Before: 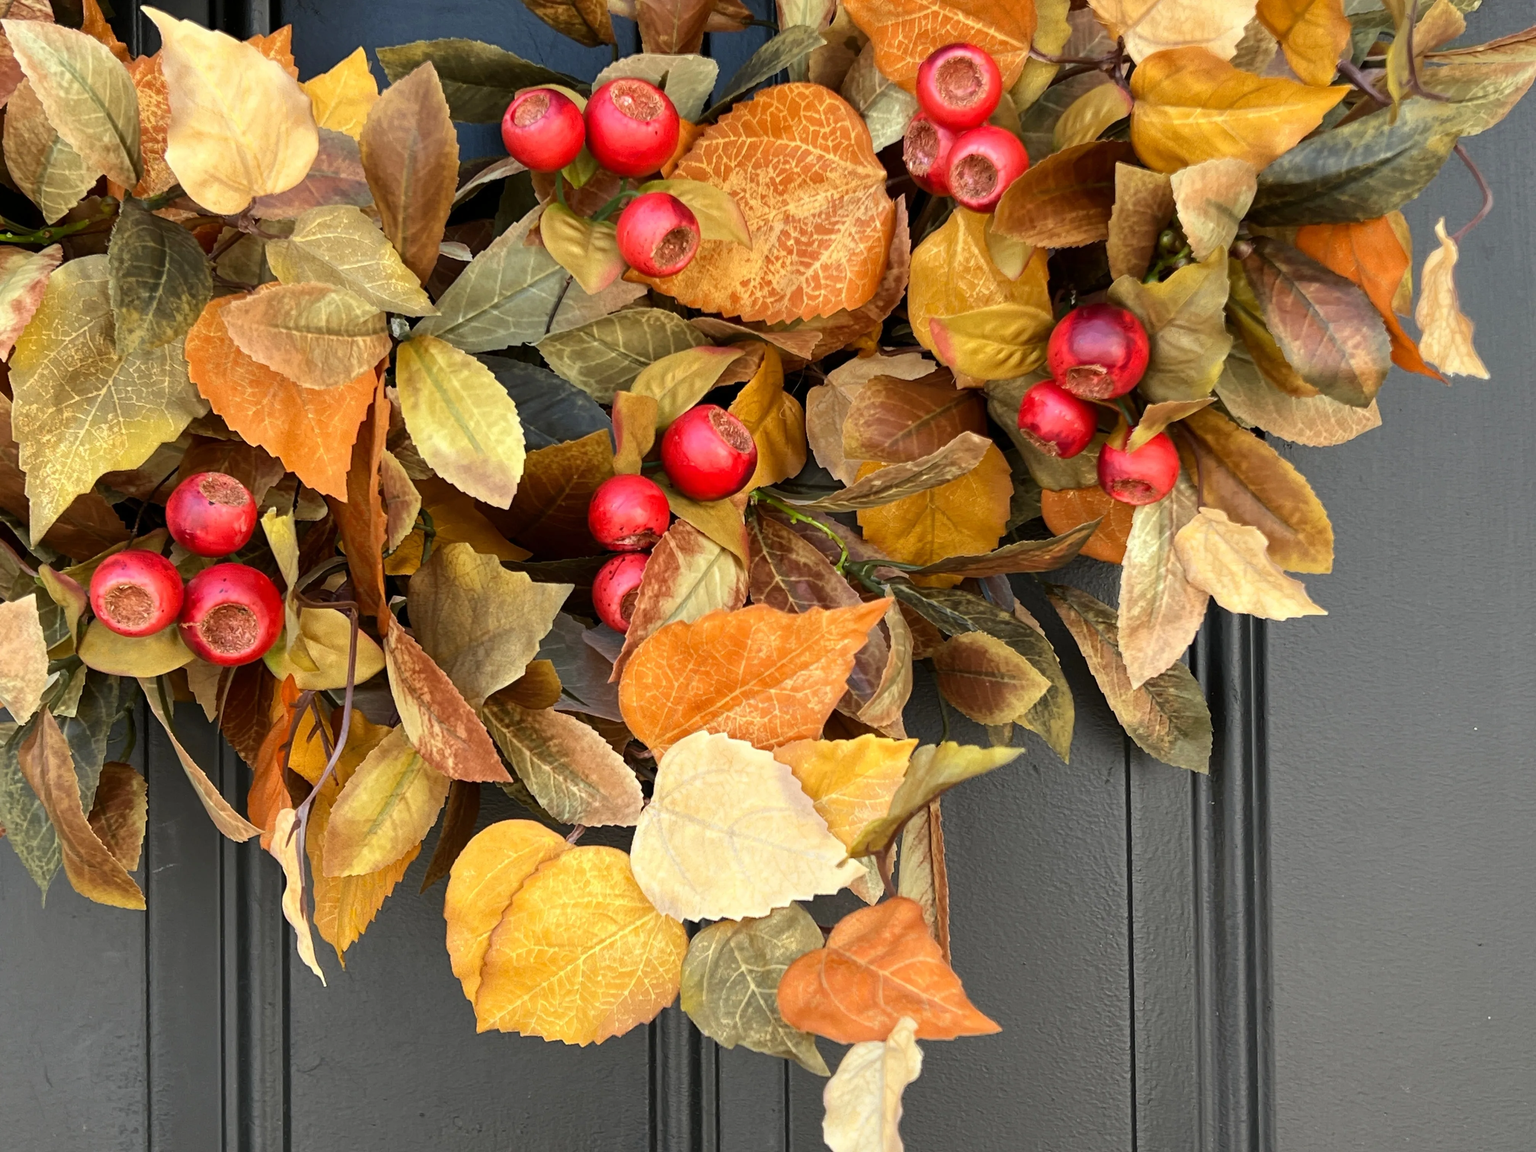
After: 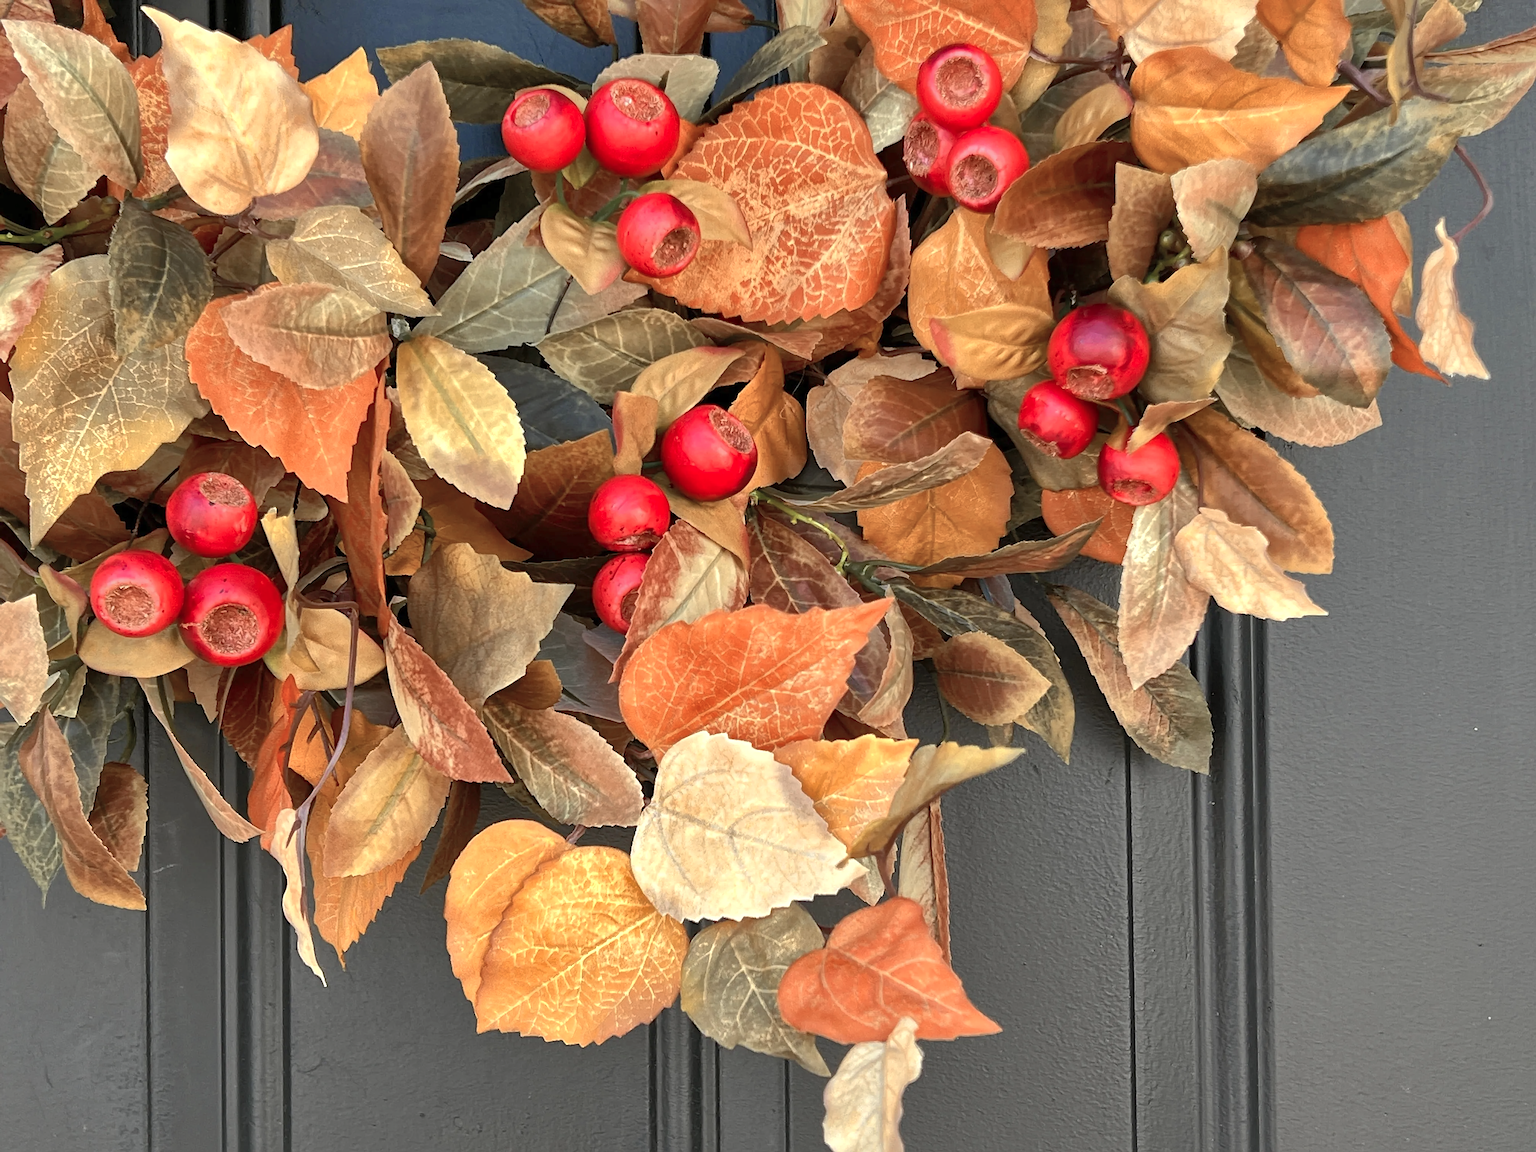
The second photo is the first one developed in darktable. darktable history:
color zones: curves: ch0 [(0, 0.473) (0.001, 0.473) (0.226, 0.548) (0.4, 0.589) (0.525, 0.54) (0.728, 0.403) (0.999, 0.473) (1, 0.473)]; ch1 [(0, 0.619) (0.001, 0.619) (0.234, 0.388) (0.4, 0.372) (0.528, 0.422) (0.732, 0.53) (0.999, 0.619) (1, 0.619)]; ch2 [(0, 0.547) (0.001, 0.547) (0.226, 0.45) (0.4, 0.525) (0.525, 0.585) (0.8, 0.511) (0.999, 0.547) (1, 0.547)]
sharpen: on, module defaults
shadows and highlights: shadows 58.29, highlights -59.99
